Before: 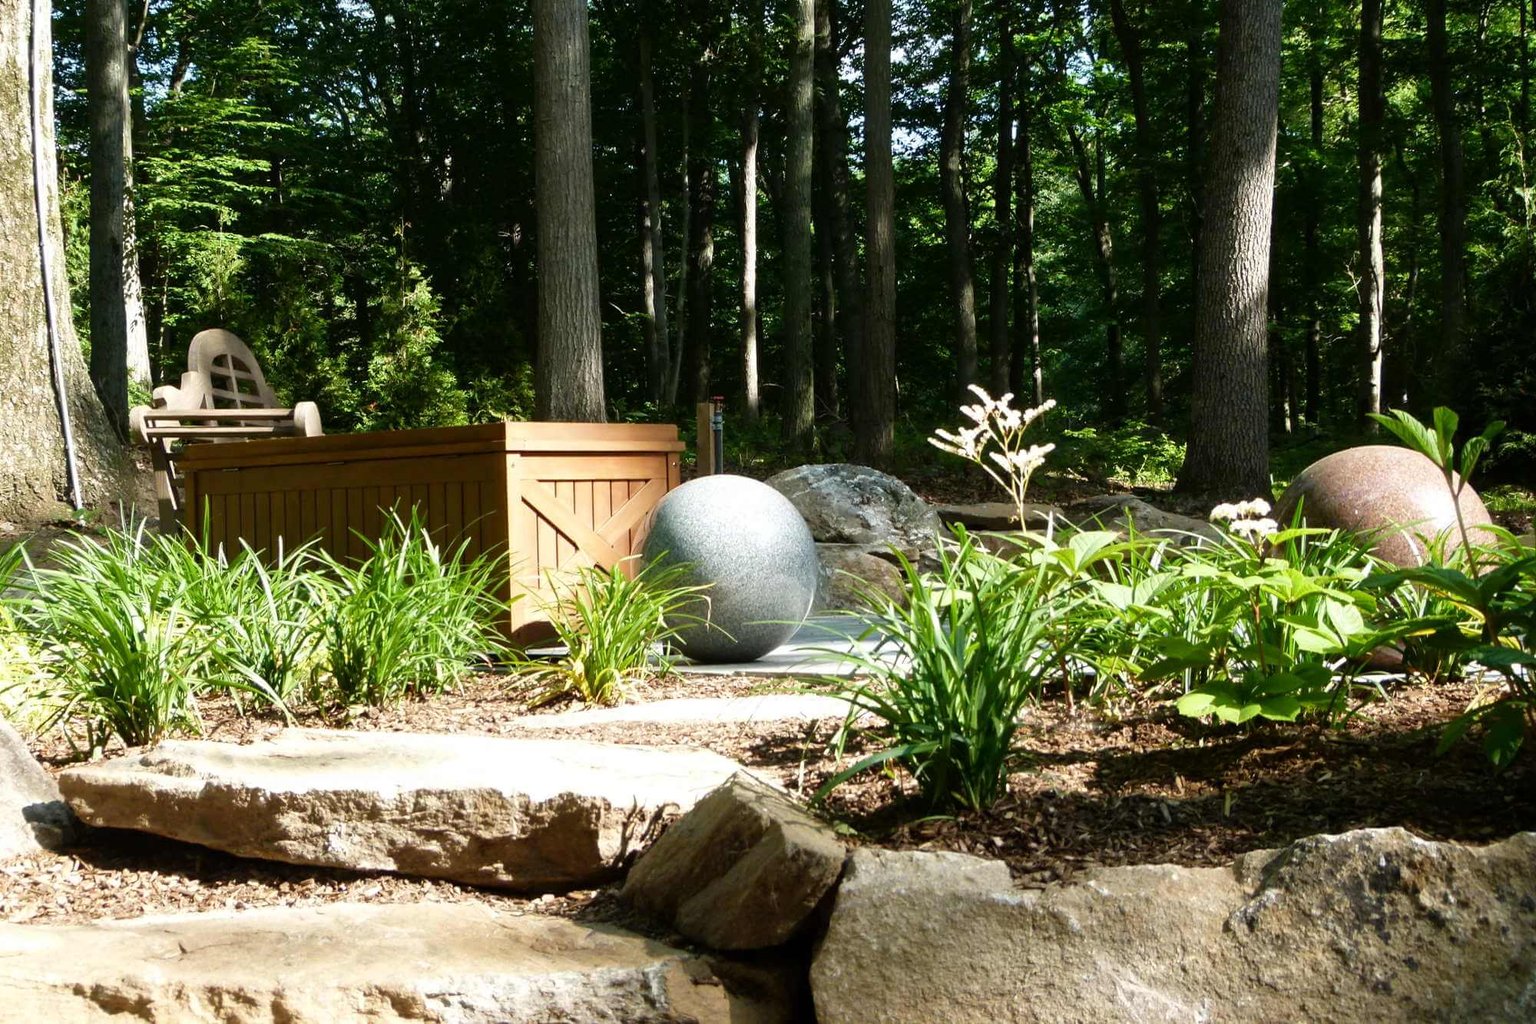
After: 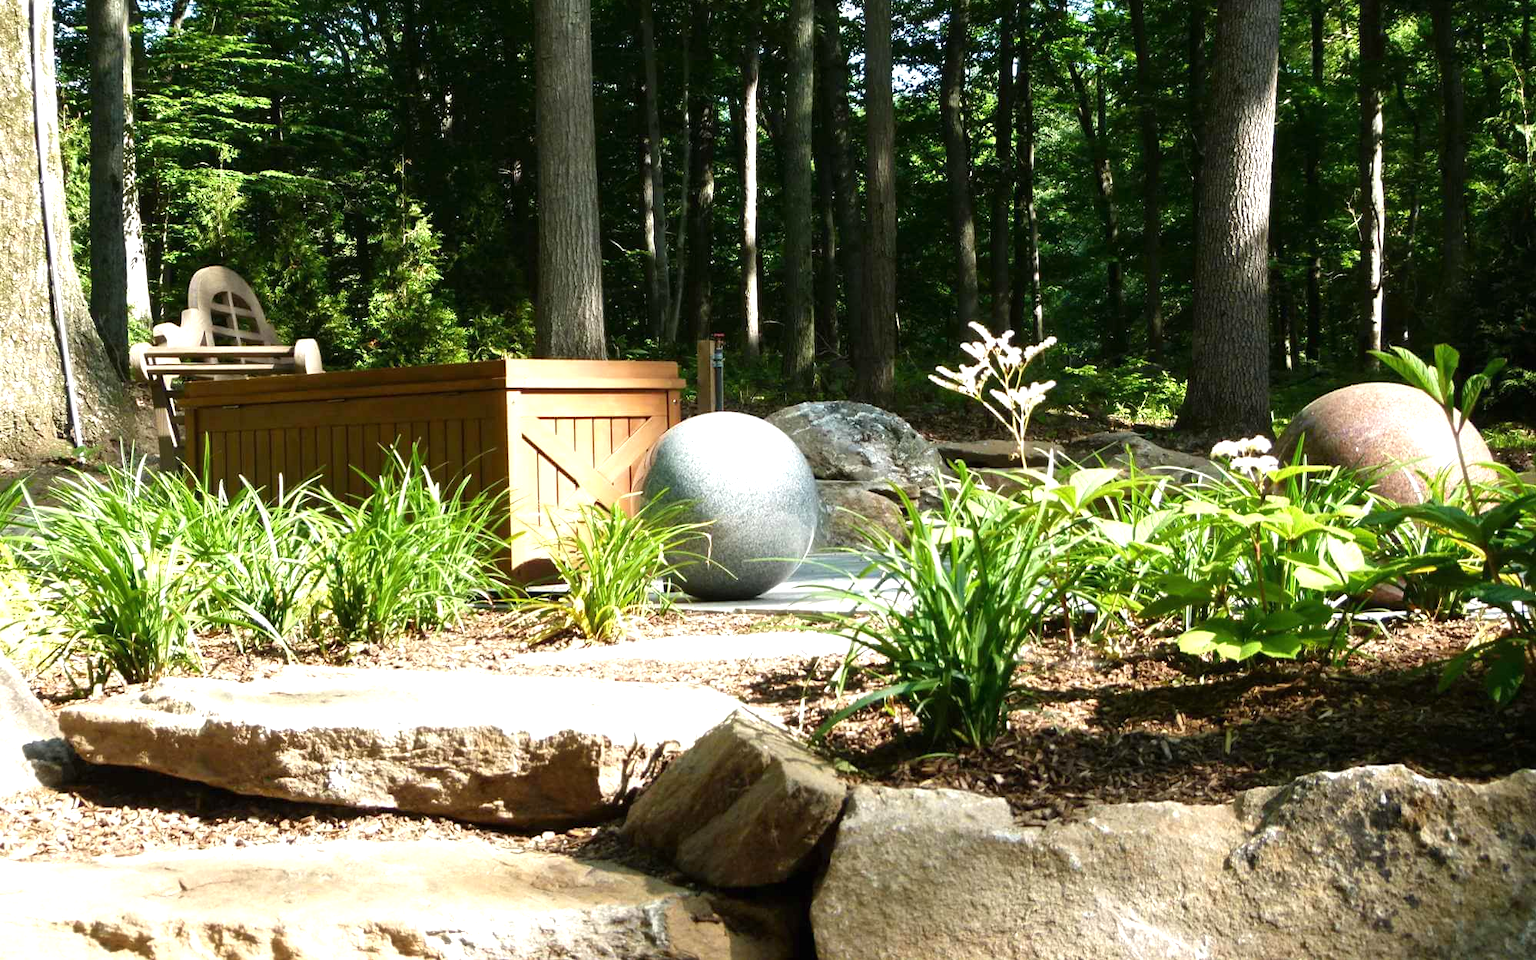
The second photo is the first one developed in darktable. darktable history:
crop and rotate: top 6.221%
exposure: black level correction 0, exposure 0.498 EV, compensate highlight preservation false
